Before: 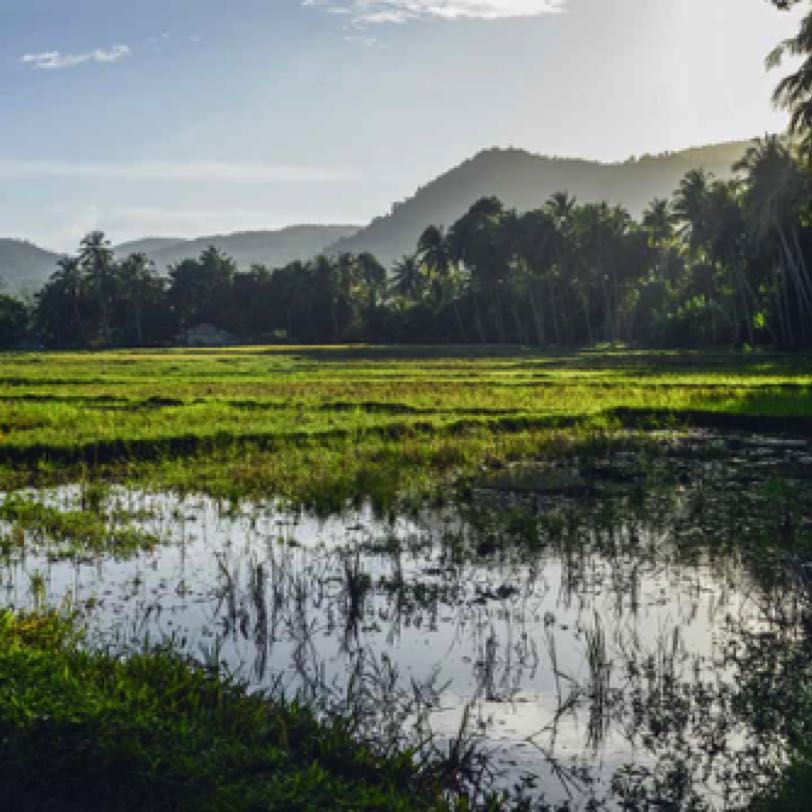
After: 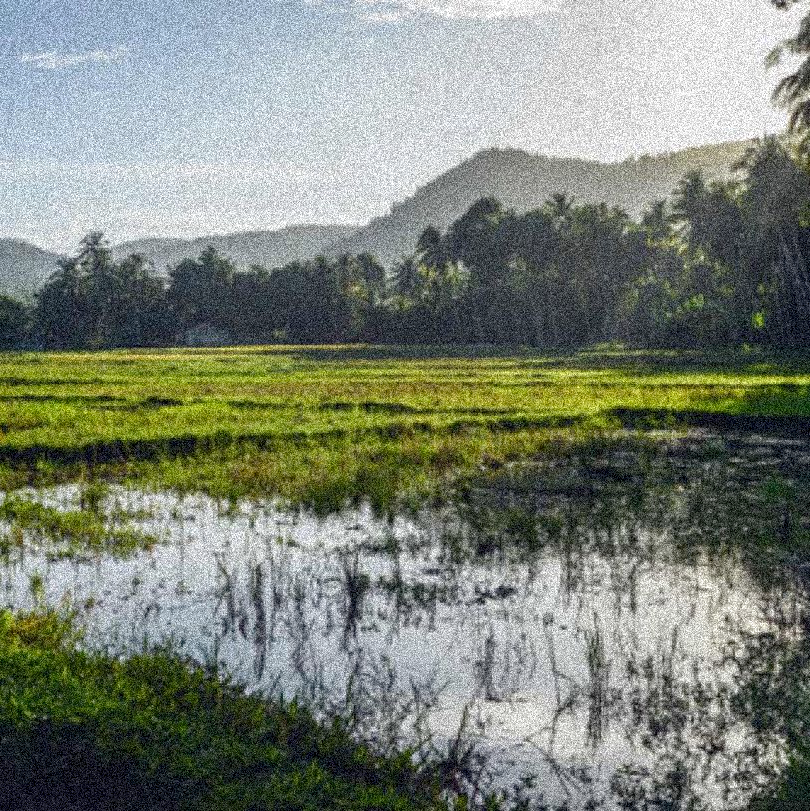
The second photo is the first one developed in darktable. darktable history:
grain: coarseness 3.75 ISO, strength 100%, mid-tones bias 0%
crop and rotate: left 0.126%
